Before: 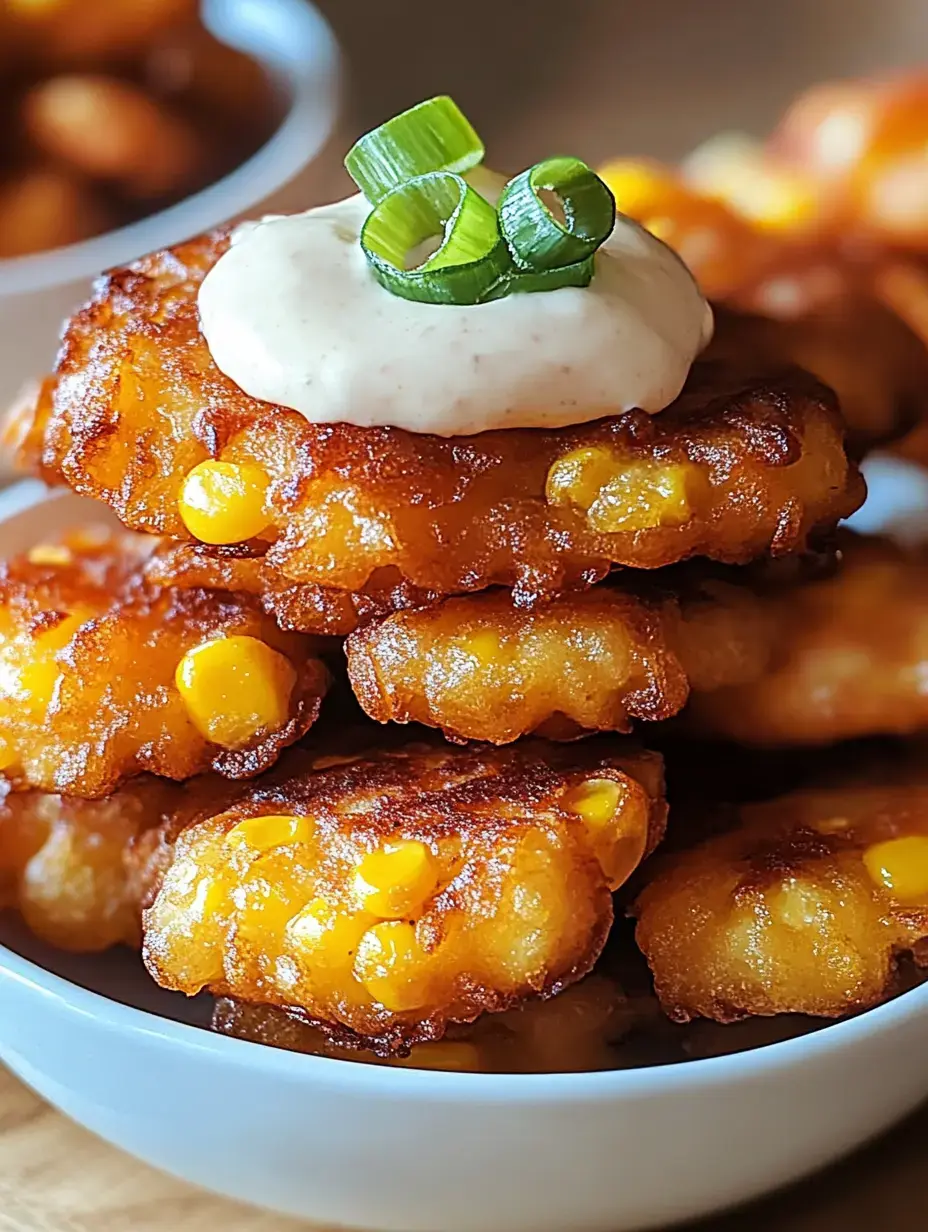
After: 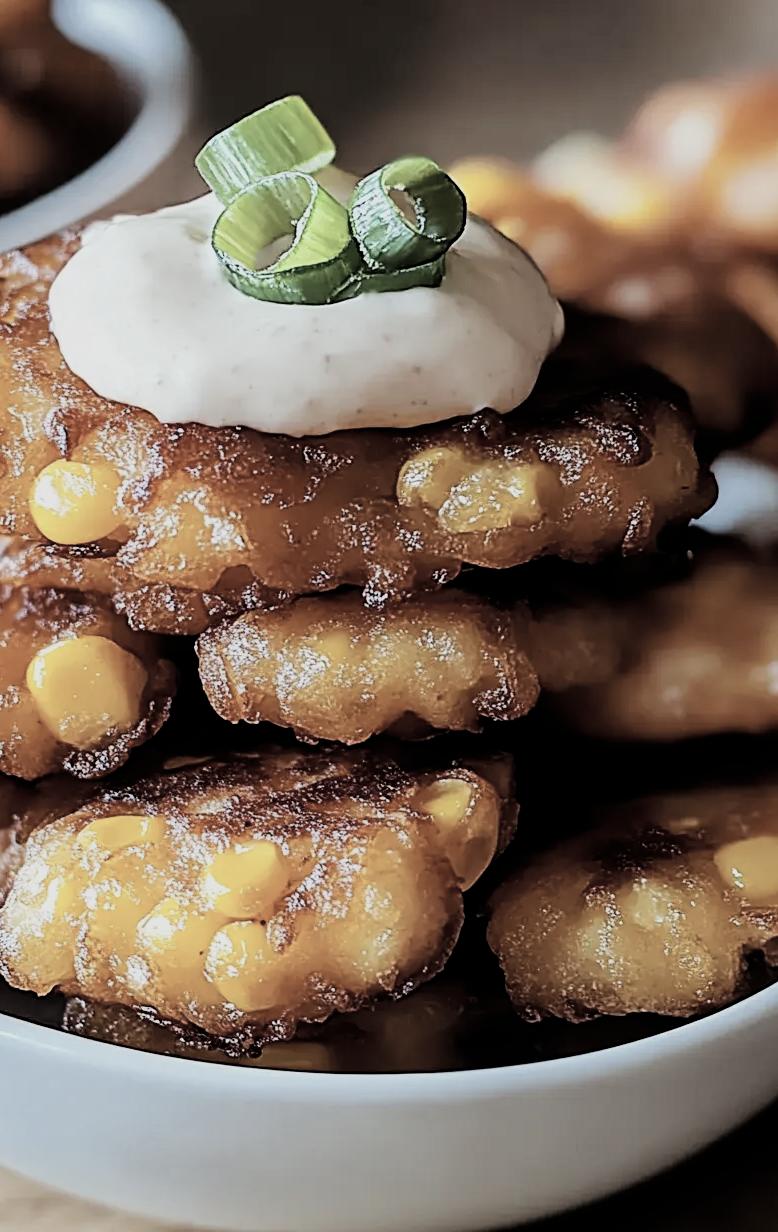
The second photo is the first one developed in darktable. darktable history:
filmic rgb: black relative exposure -5.08 EV, white relative exposure 3.99 EV, hardness 2.88, contrast 1.299, highlights saturation mix -31.13%, iterations of high-quality reconstruction 0
color zones: curves: ch0 [(0.25, 0.5) (0.463, 0.627) (0.484, 0.637) (0.75, 0.5)]
crop: left 16.064%
color correction: highlights b* -0.018, saturation 0.496
